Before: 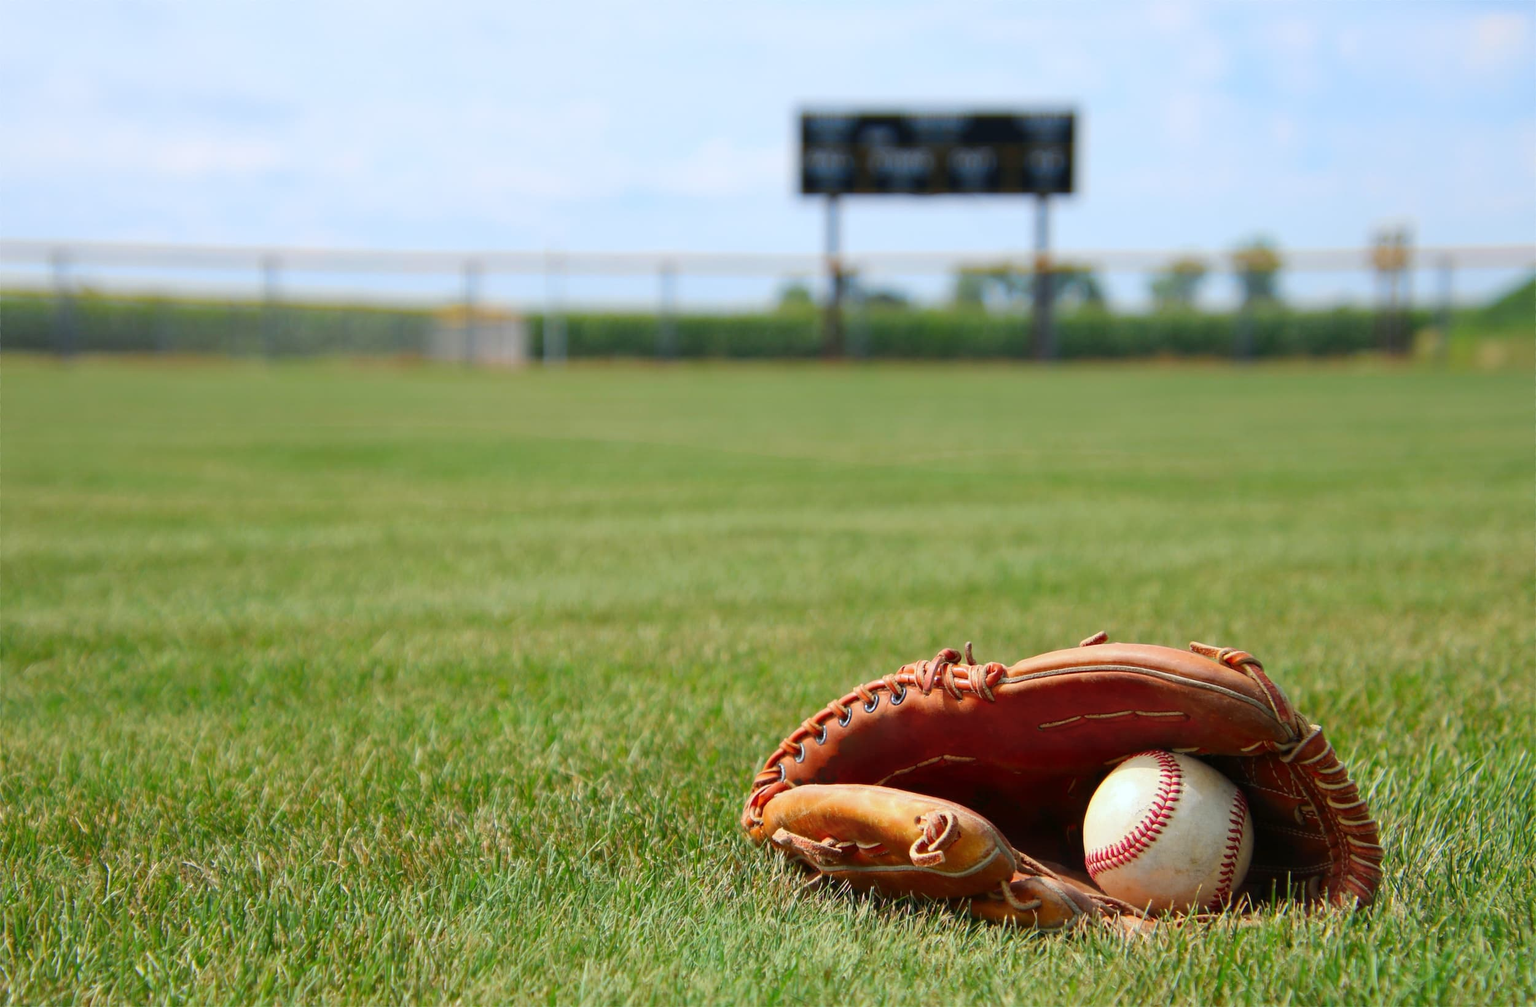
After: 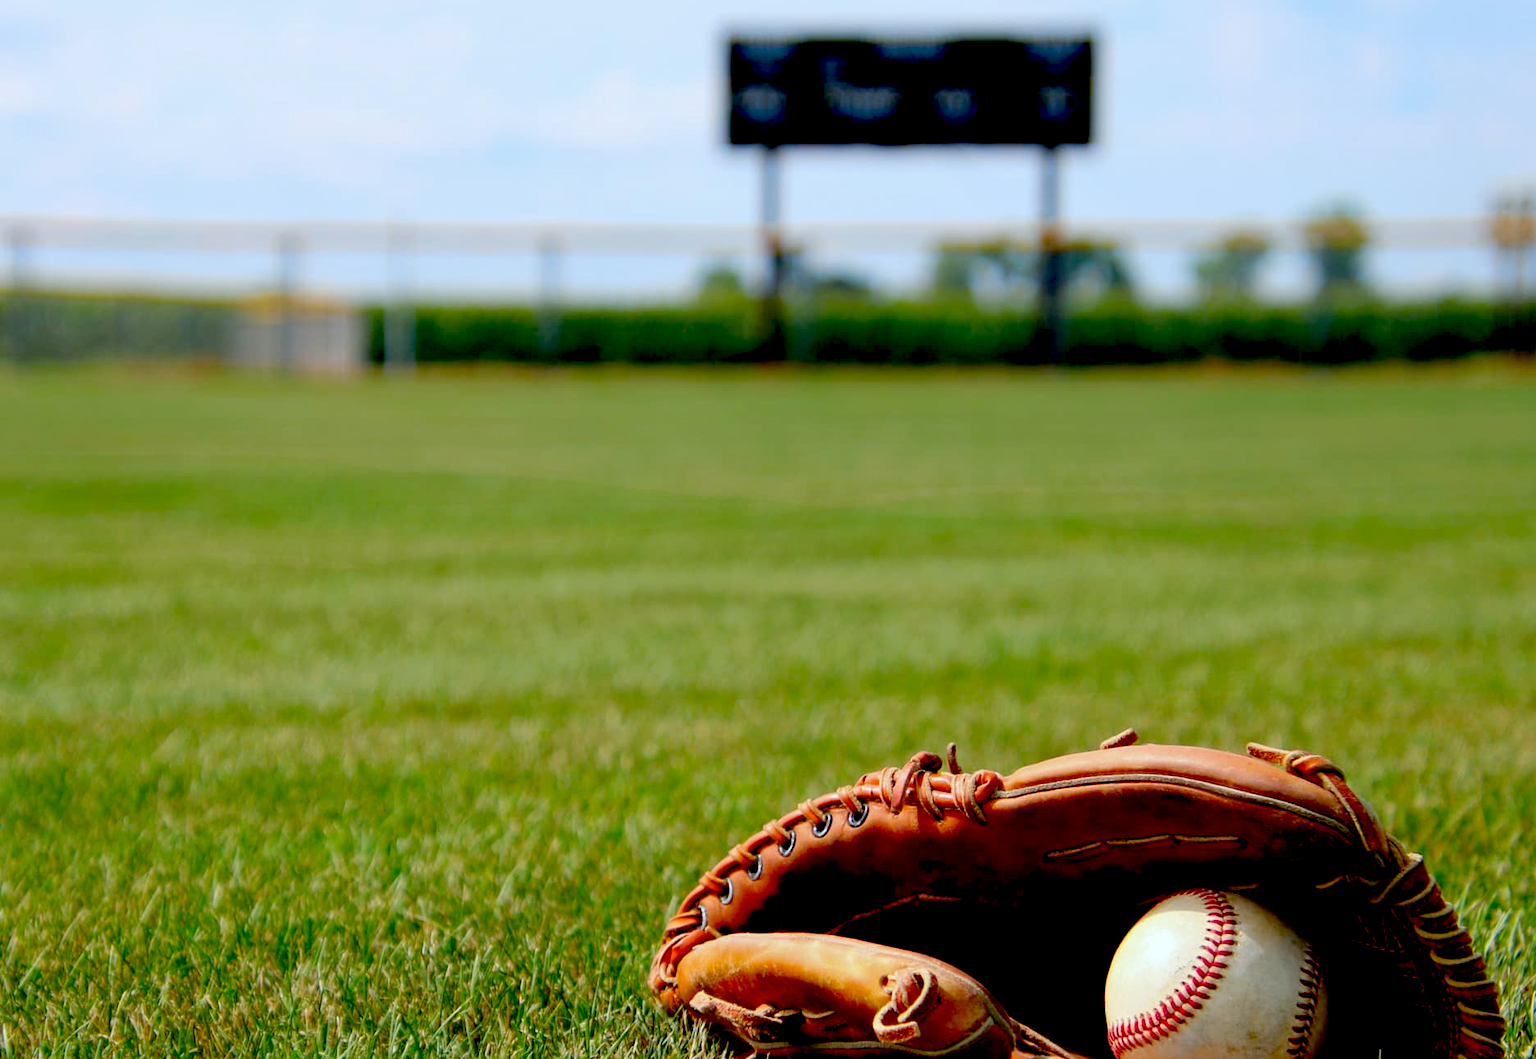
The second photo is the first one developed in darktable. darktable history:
tone equalizer: on, module defaults
exposure: black level correction 0.054, exposure -0.03 EV, compensate highlight preservation false
crop: left 16.676%, top 8.498%, right 8.373%, bottom 12.633%
